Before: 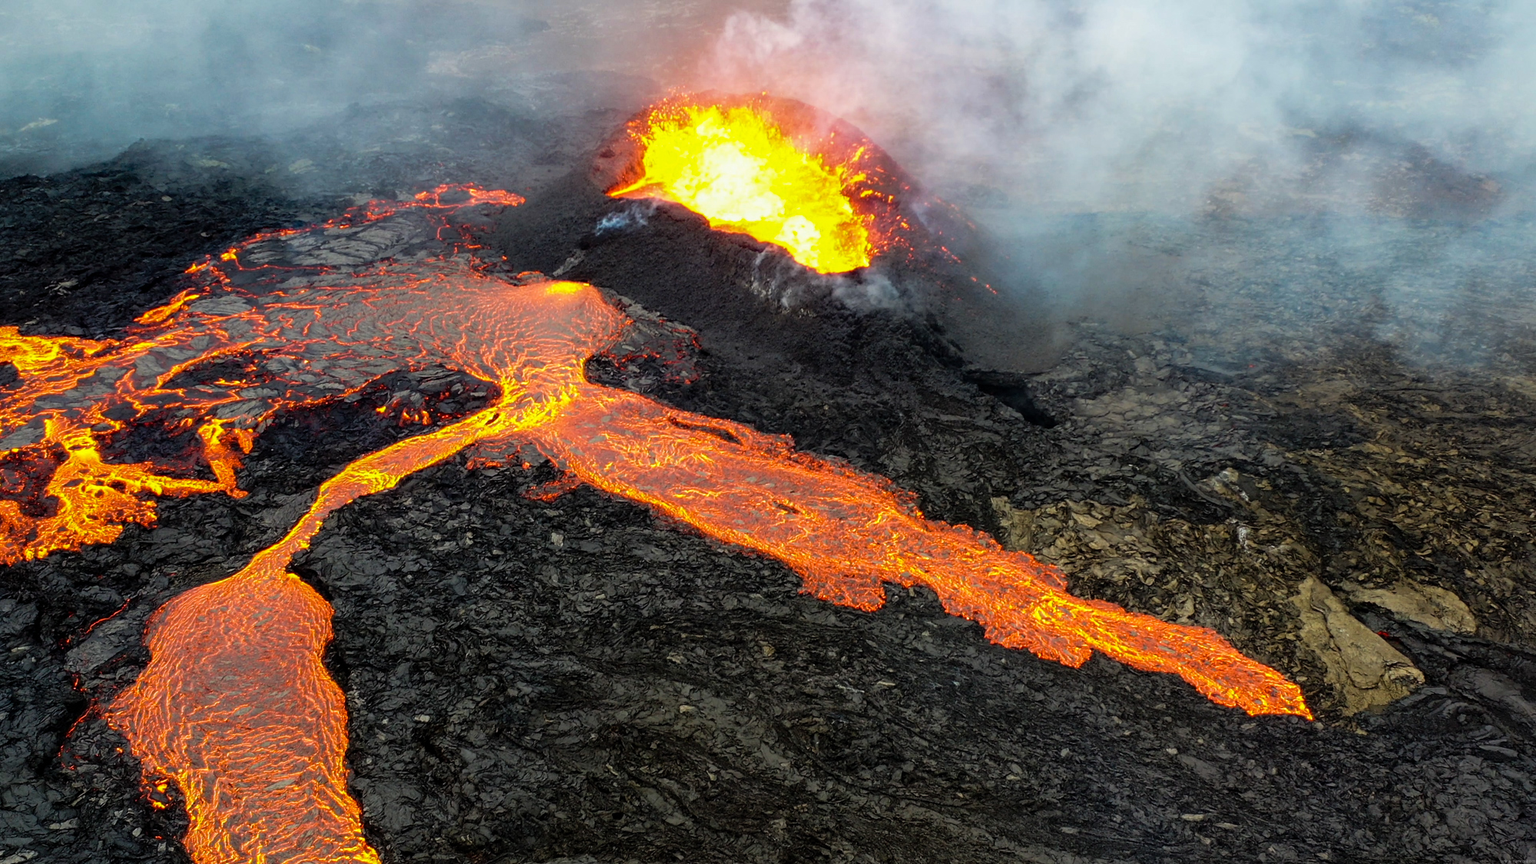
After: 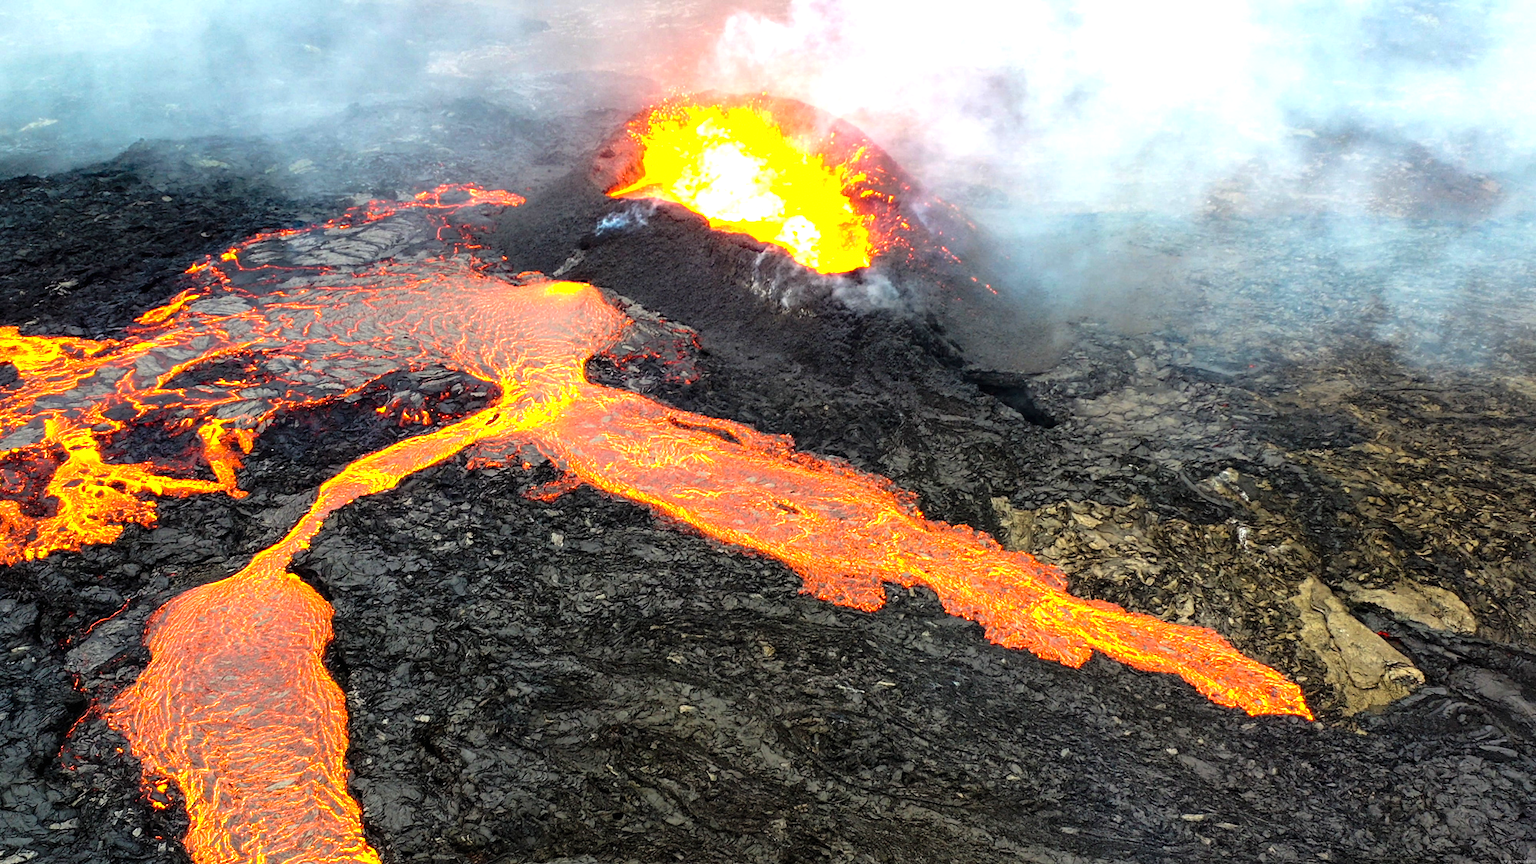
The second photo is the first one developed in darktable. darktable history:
exposure: black level correction 0, exposure 1.019 EV, compensate highlight preservation false
